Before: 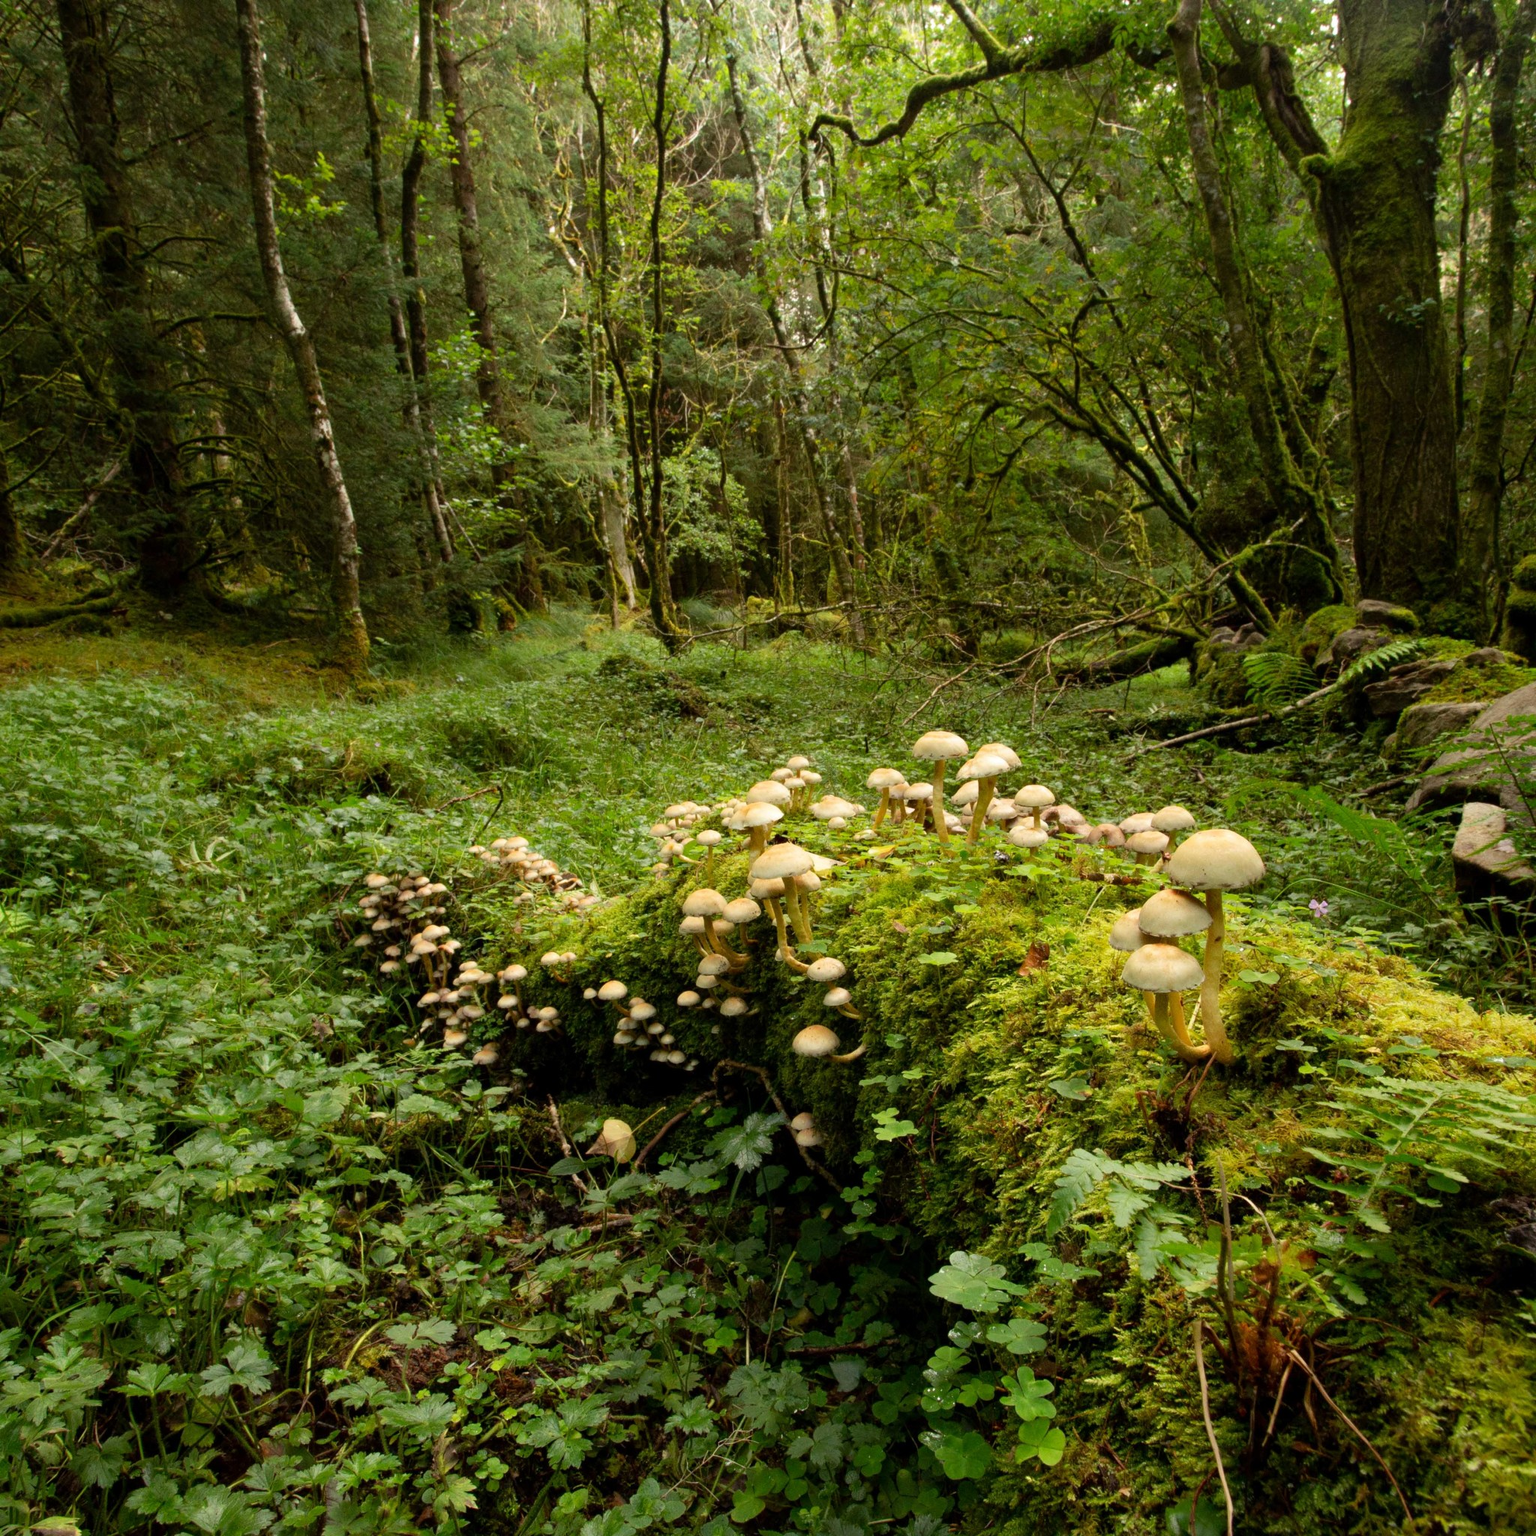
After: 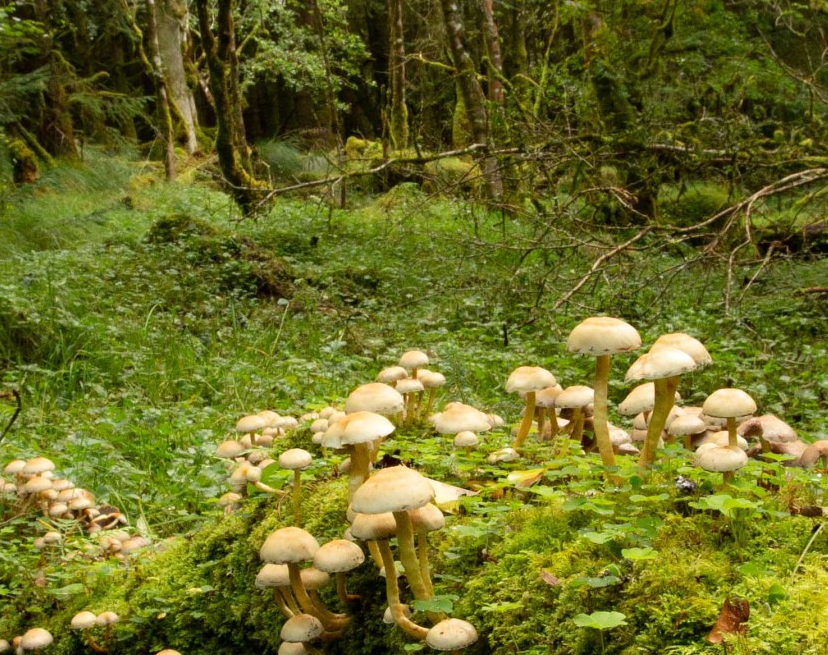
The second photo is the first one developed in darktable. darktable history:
exposure: compensate highlight preservation false
crop: left 31.751%, top 32.172%, right 27.8%, bottom 35.83%
